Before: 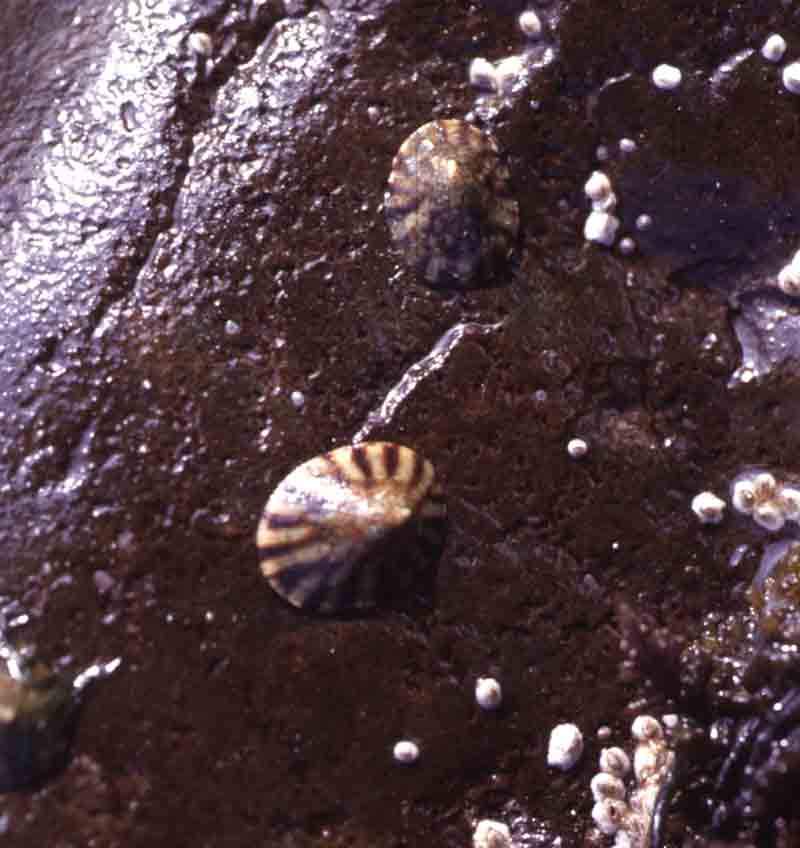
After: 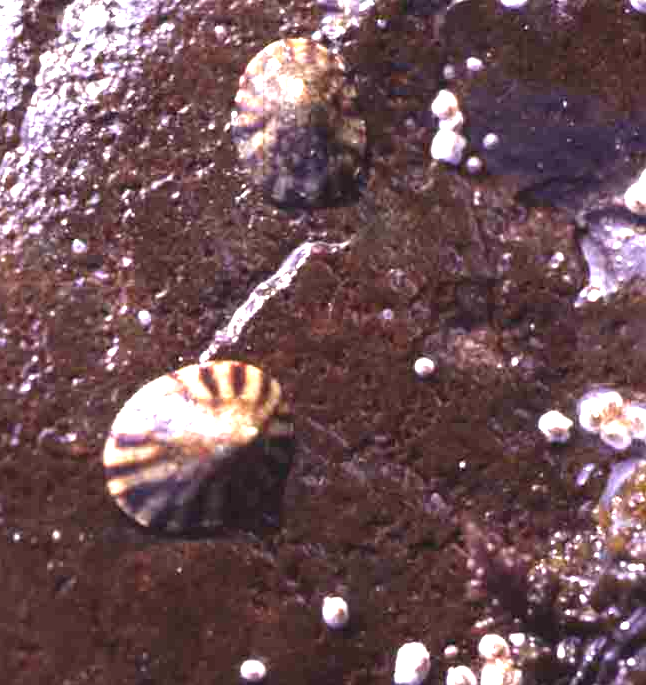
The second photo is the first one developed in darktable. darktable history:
crop: left 19.159%, top 9.58%, bottom 9.58%
exposure: black level correction 0, exposure 1.45 EV, compensate exposure bias true, compensate highlight preservation false
